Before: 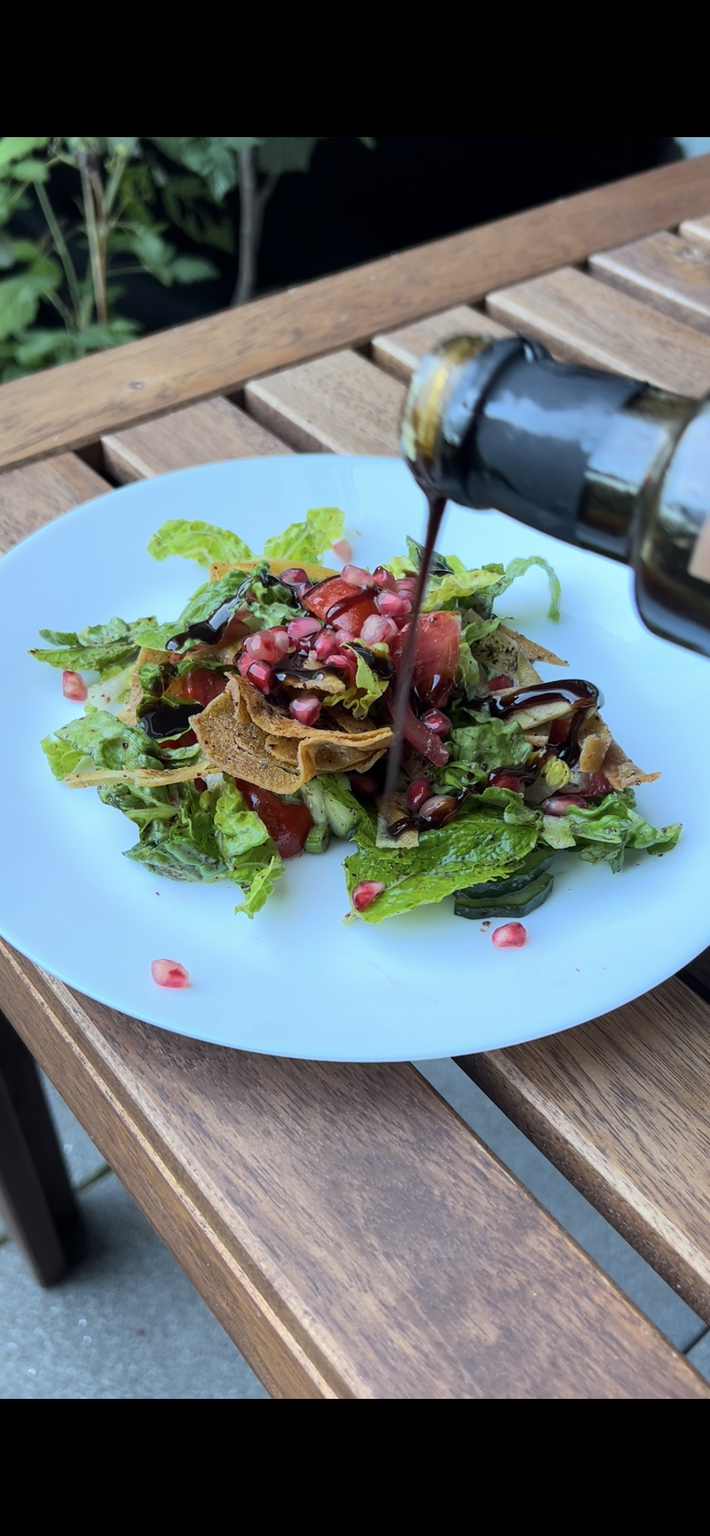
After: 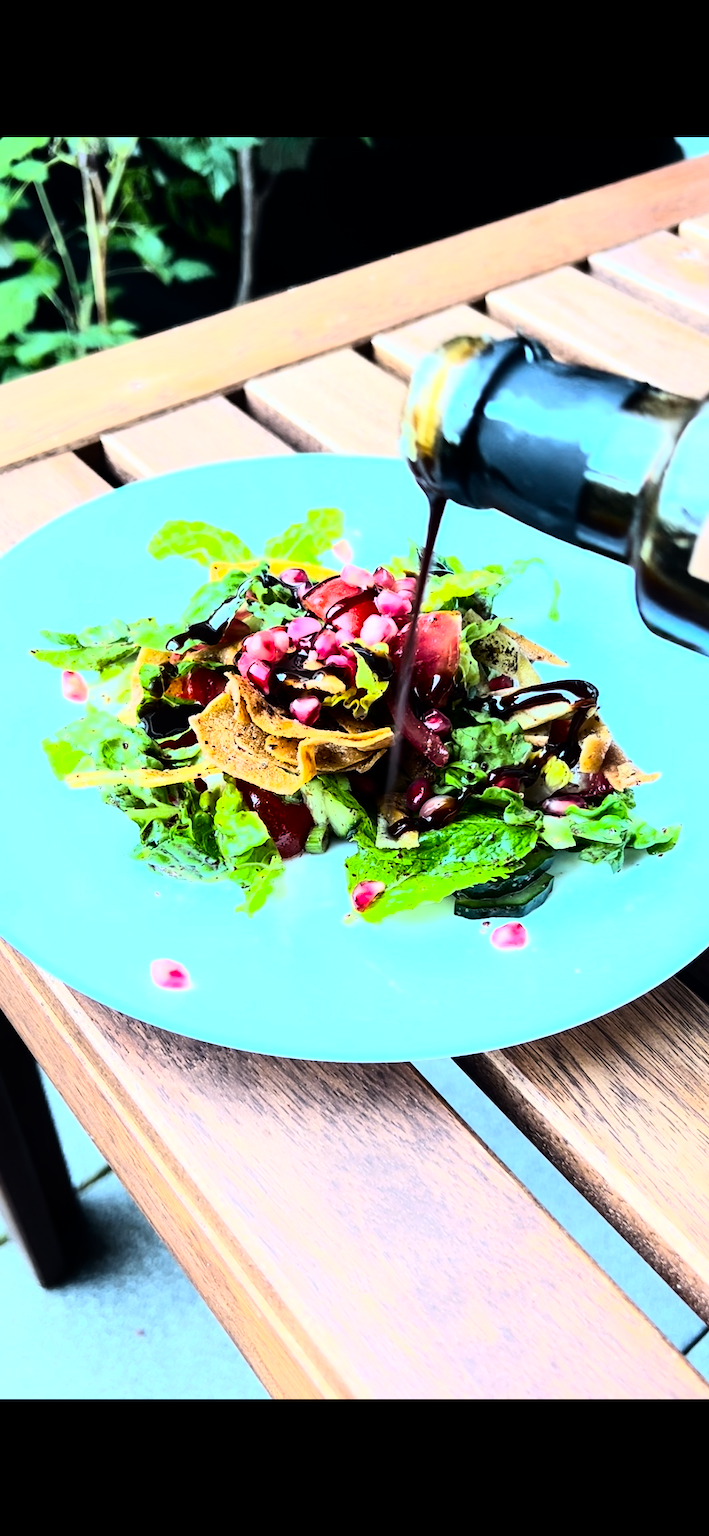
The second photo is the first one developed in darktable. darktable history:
contrast brightness saturation: contrast 0.18, saturation 0.3
rgb curve: curves: ch0 [(0, 0) (0.21, 0.15) (0.24, 0.21) (0.5, 0.75) (0.75, 0.96) (0.89, 0.99) (1, 1)]; ch1 [(0, 0.02) (0.21, 0.13) (0.25, 0.2) (0.5, 0.67) (0.75, 0.9) (0.89, 0.97) (1, 1)]; ch2 [(0, 0.02) (0.21, 0.13) (0.25, 0.2) (0.5, 0.67) (0.75, 0.9) (0.89, 0.97) (1, 1)], compensate middle gray true
exposure: exposure 0.3 EV, compensate highlight preservation false
